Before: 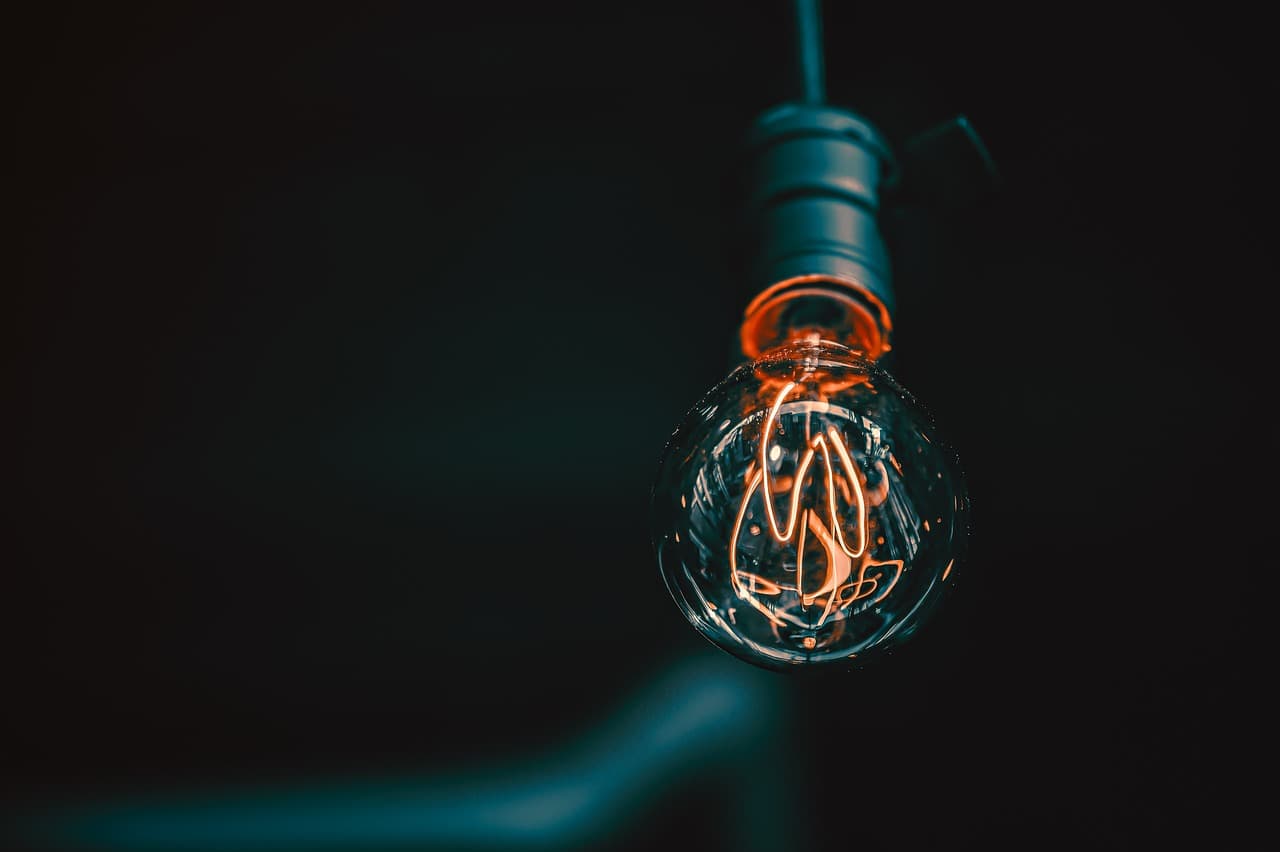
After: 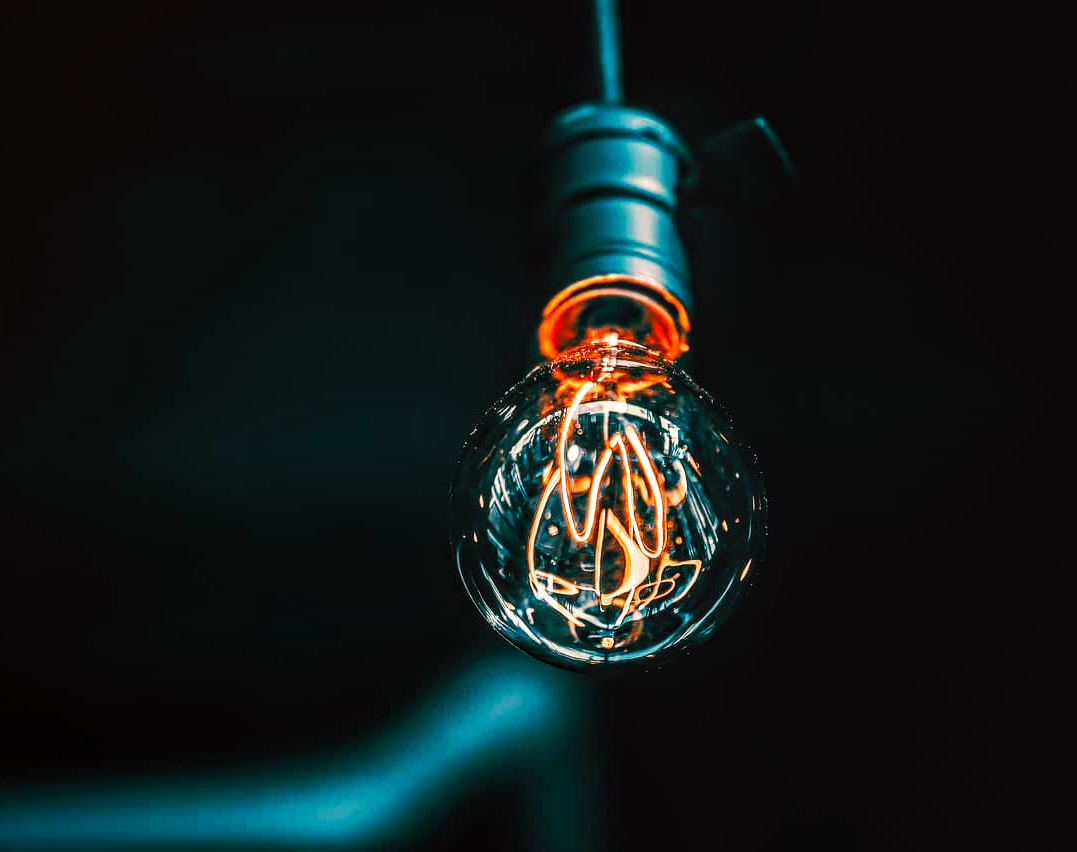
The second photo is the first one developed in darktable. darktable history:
crop: left 15.858%
base curve: curves: ch0 [(0, 0) (0.007, 0.004) (0.027, 0.03) (0.046, 0.07) (0.207, 0.54) (0.442, 0.872) (0.673, 0.972) (1, 1)], preserve colors none
local contrast: detail 130%
